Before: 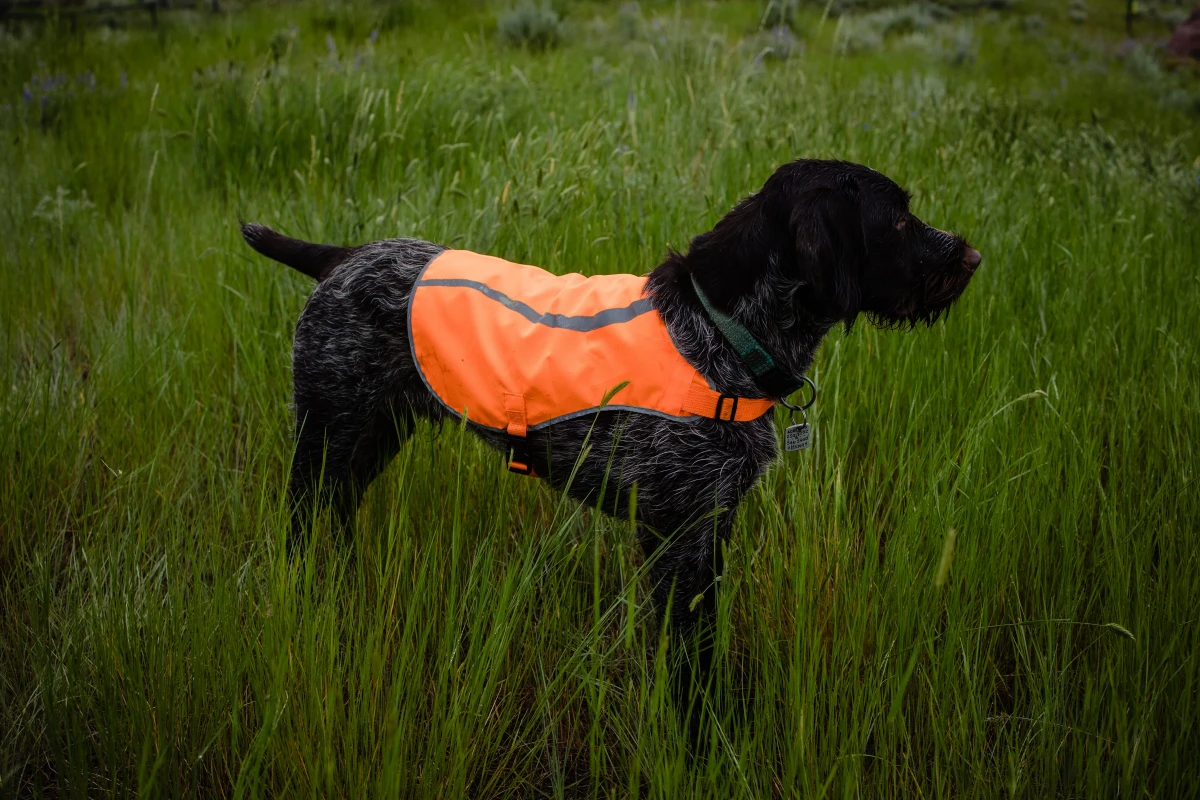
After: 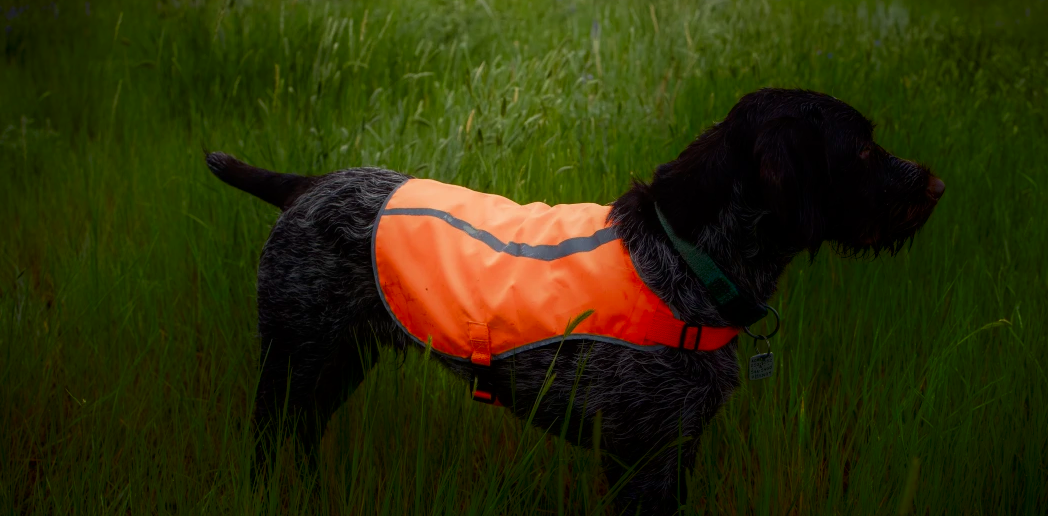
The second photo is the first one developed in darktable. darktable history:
crop: left 3.015%, top 8.969%, right 9.647%, bottom 26.457%
exposure: black level correction 0.001, compensate highlight preservation false
shadows and highlights: shadows -88.03, highlights -35.45, shadows color adjustment 99.15%, highlights color adjustment 0%, soften with gaussian
